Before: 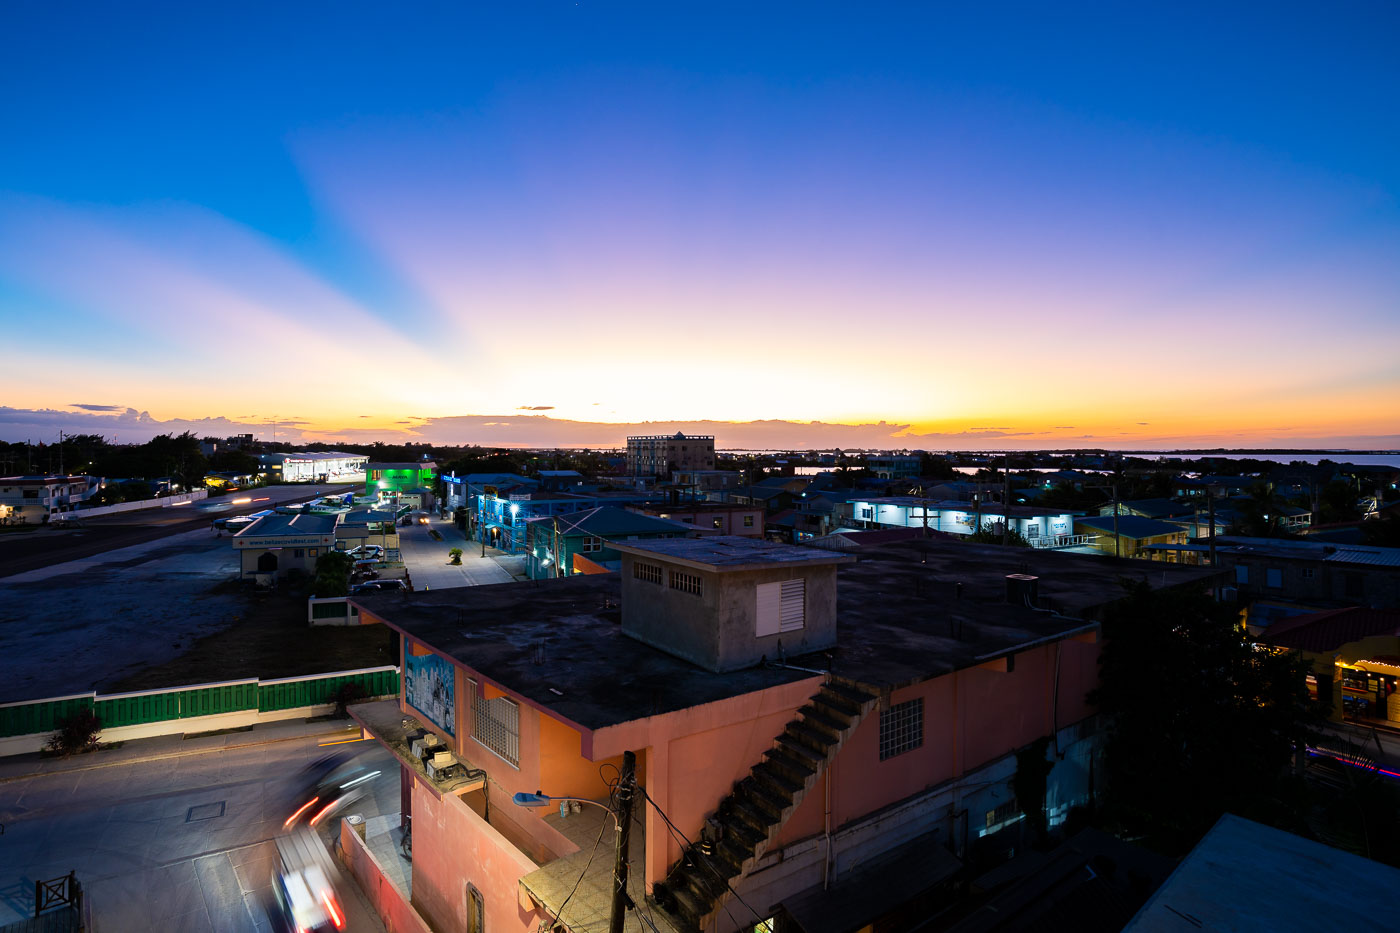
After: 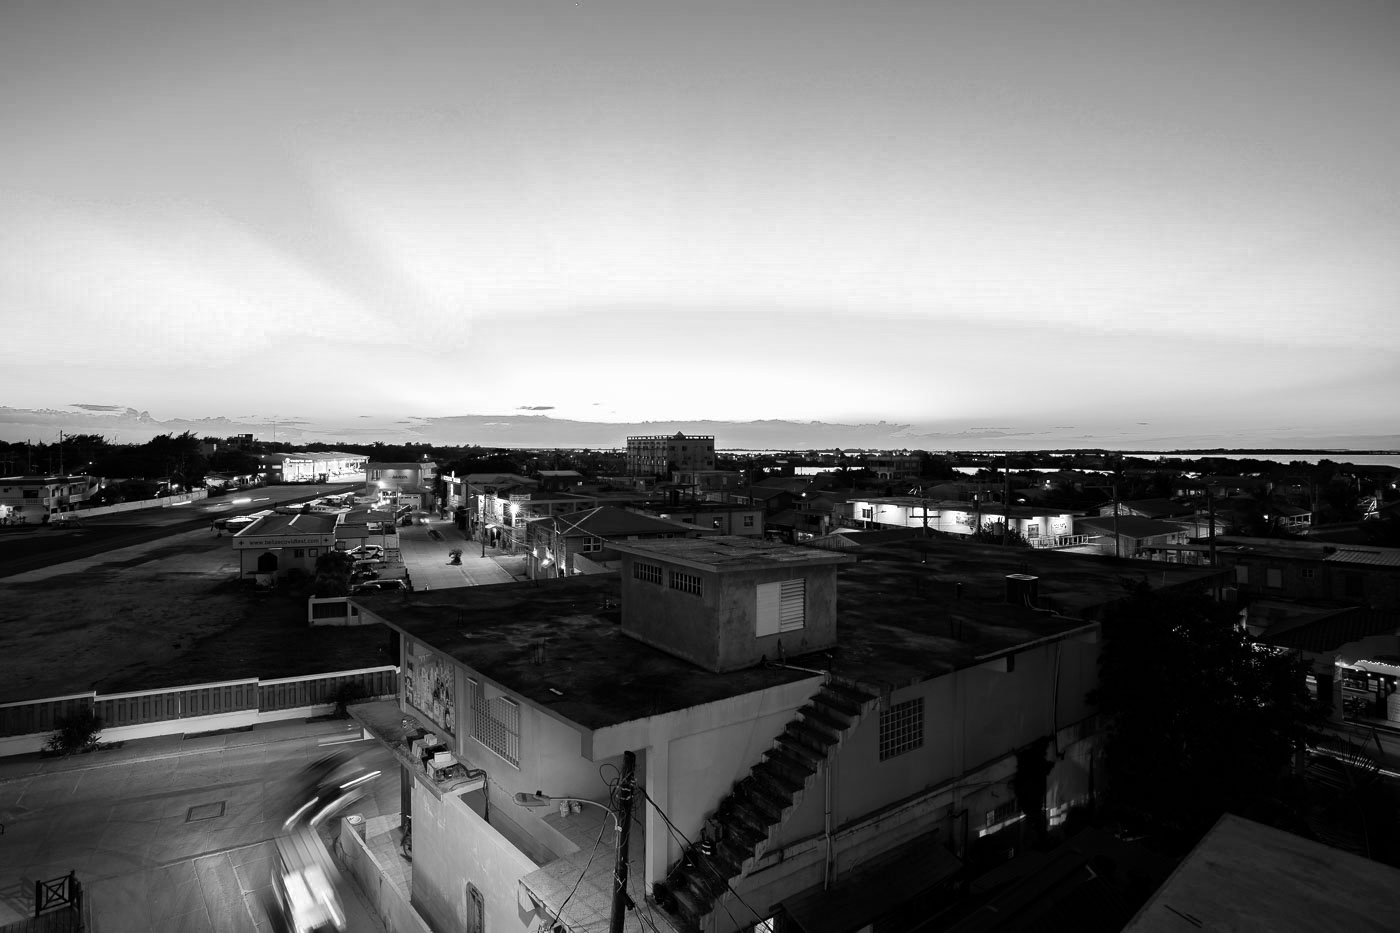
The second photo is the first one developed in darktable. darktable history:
color zones: curves: ch0 [(0, 0.613) (0.01, 0.613) (0.245, 0.448) (0.498, 0.529) (0.642, 0.665) (0.879, 0.777) (0.99, 0.613)]; ch1 [(0, 0) (0.143, 0) (0.286, 0) (0.429, 0) (0.571, 0) (0.714, 0) (0.857, 0)]
local contrast: mode bilateral grid, contrast 14, coarseness 37, detail 105%, midtone range 0.2
